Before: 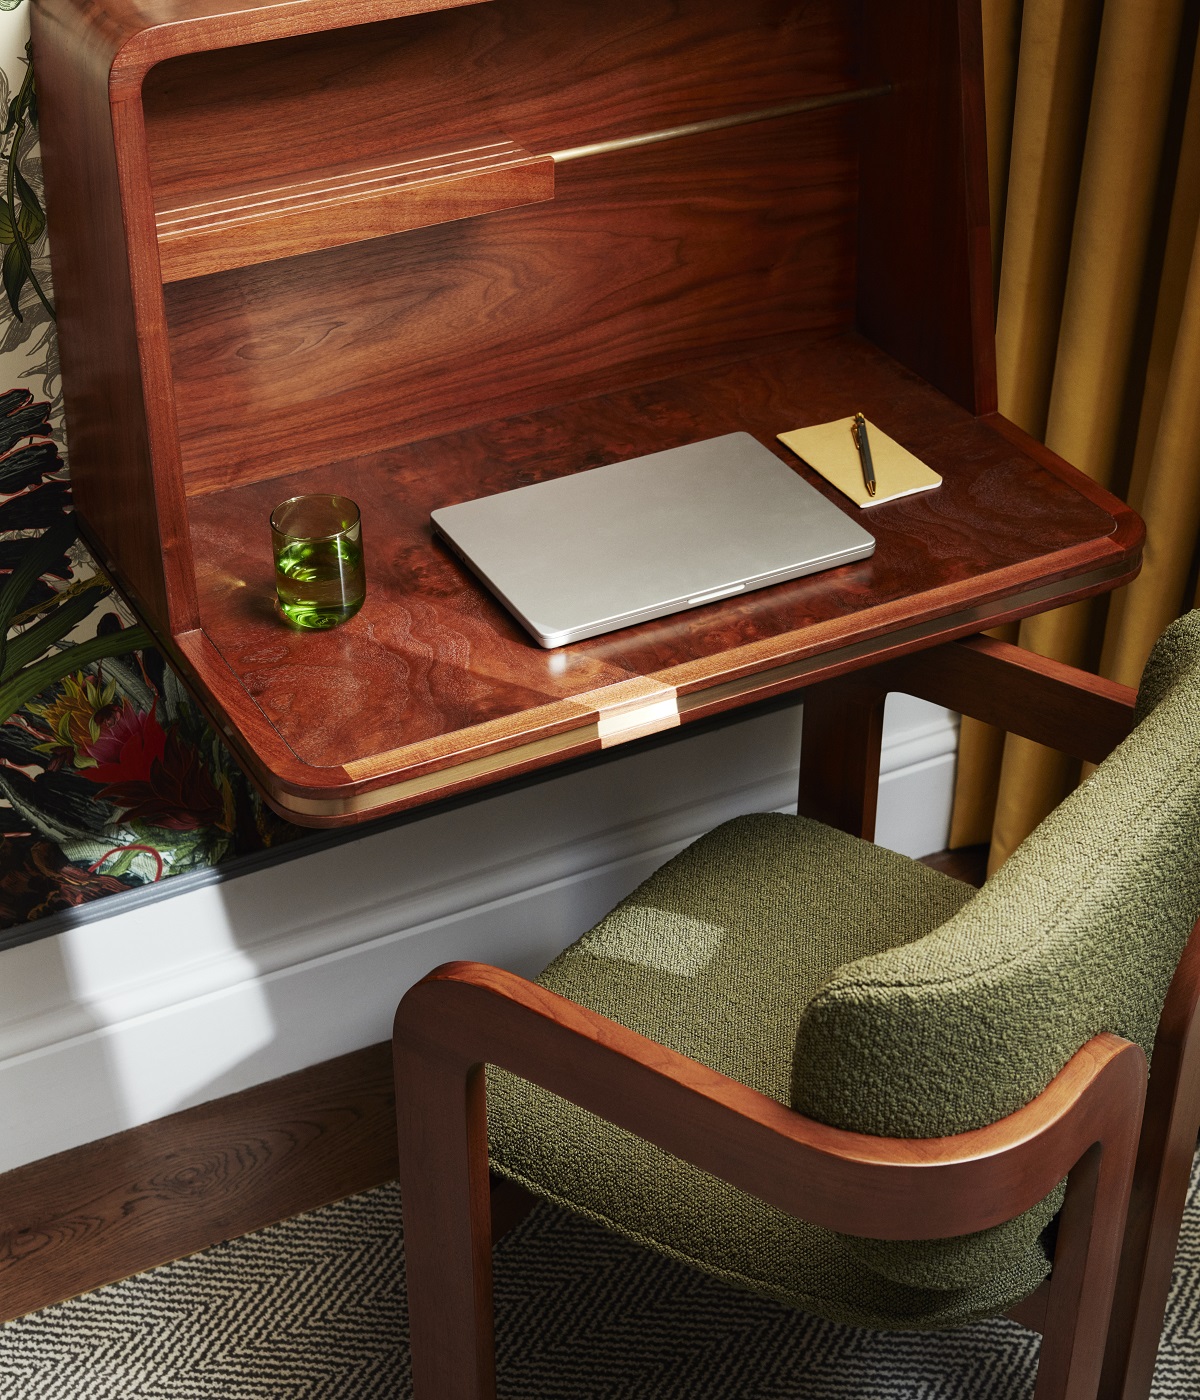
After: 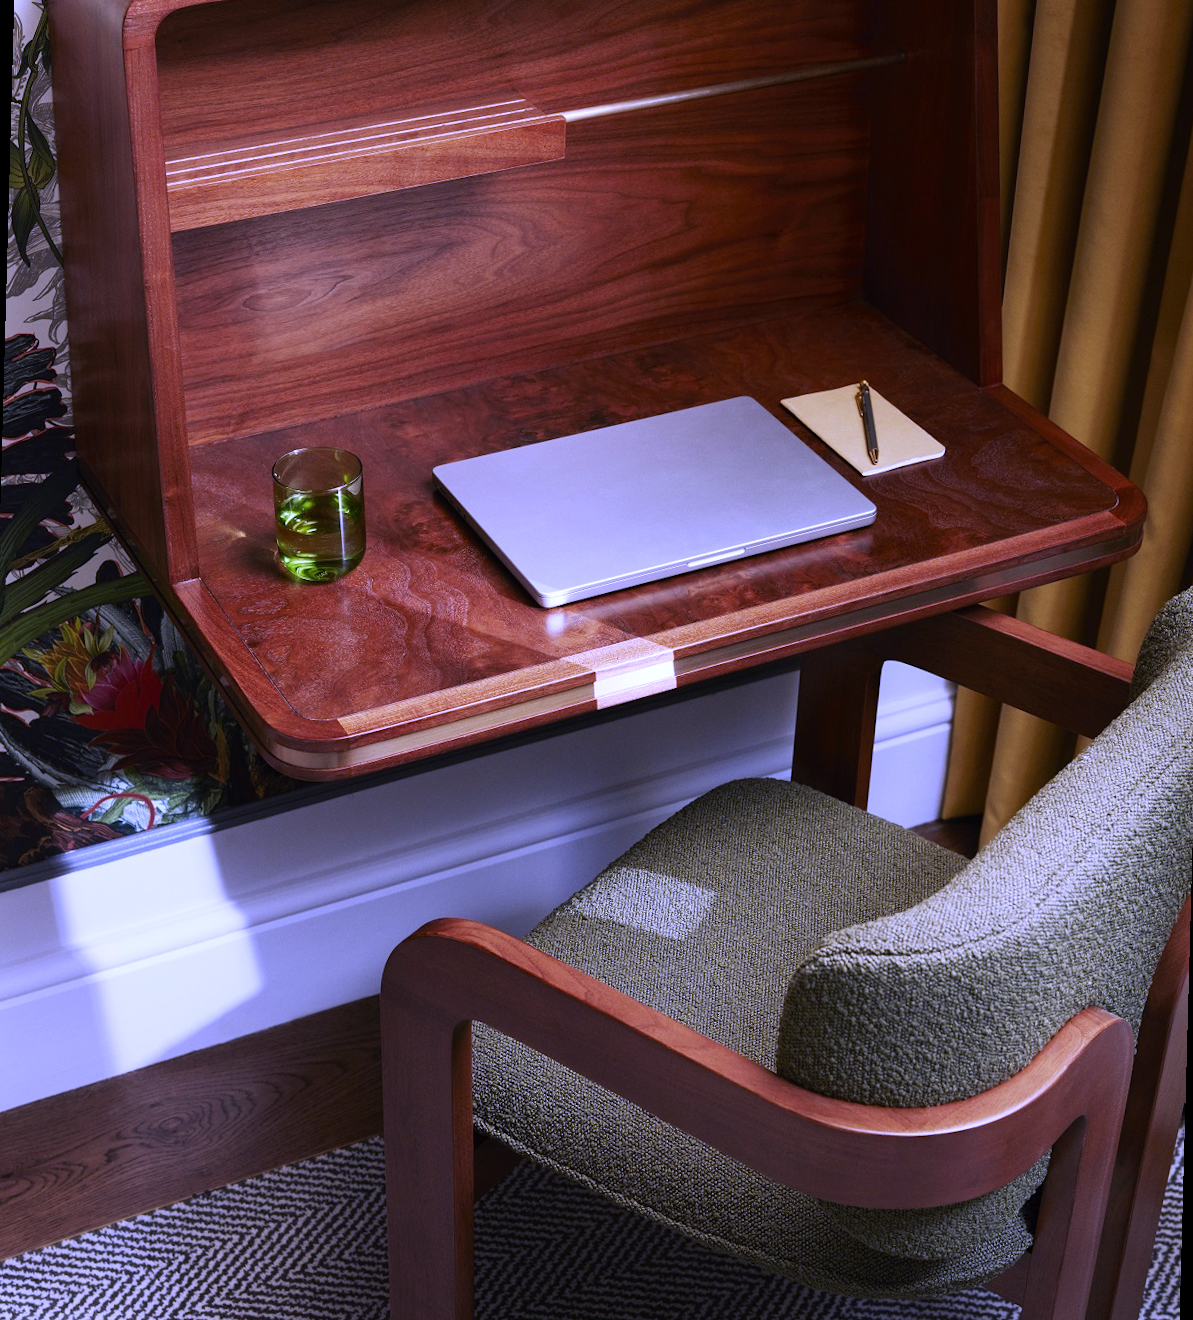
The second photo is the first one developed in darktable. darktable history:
rotate and perspective: rotation 1.57°, crop left 0.018, crop right 0.982, crop top 0.039, crop bottom 0.961
white balance: red 0.98, blue 1.61
